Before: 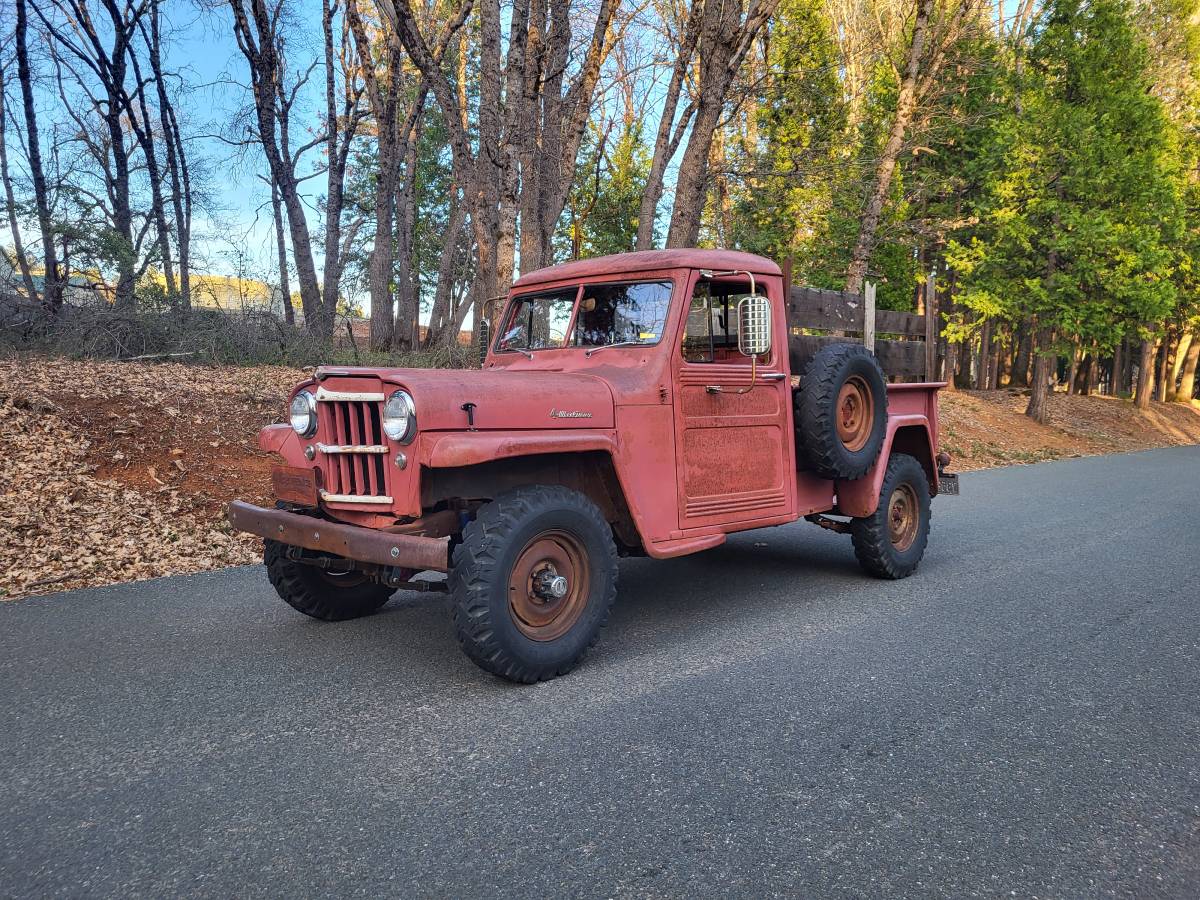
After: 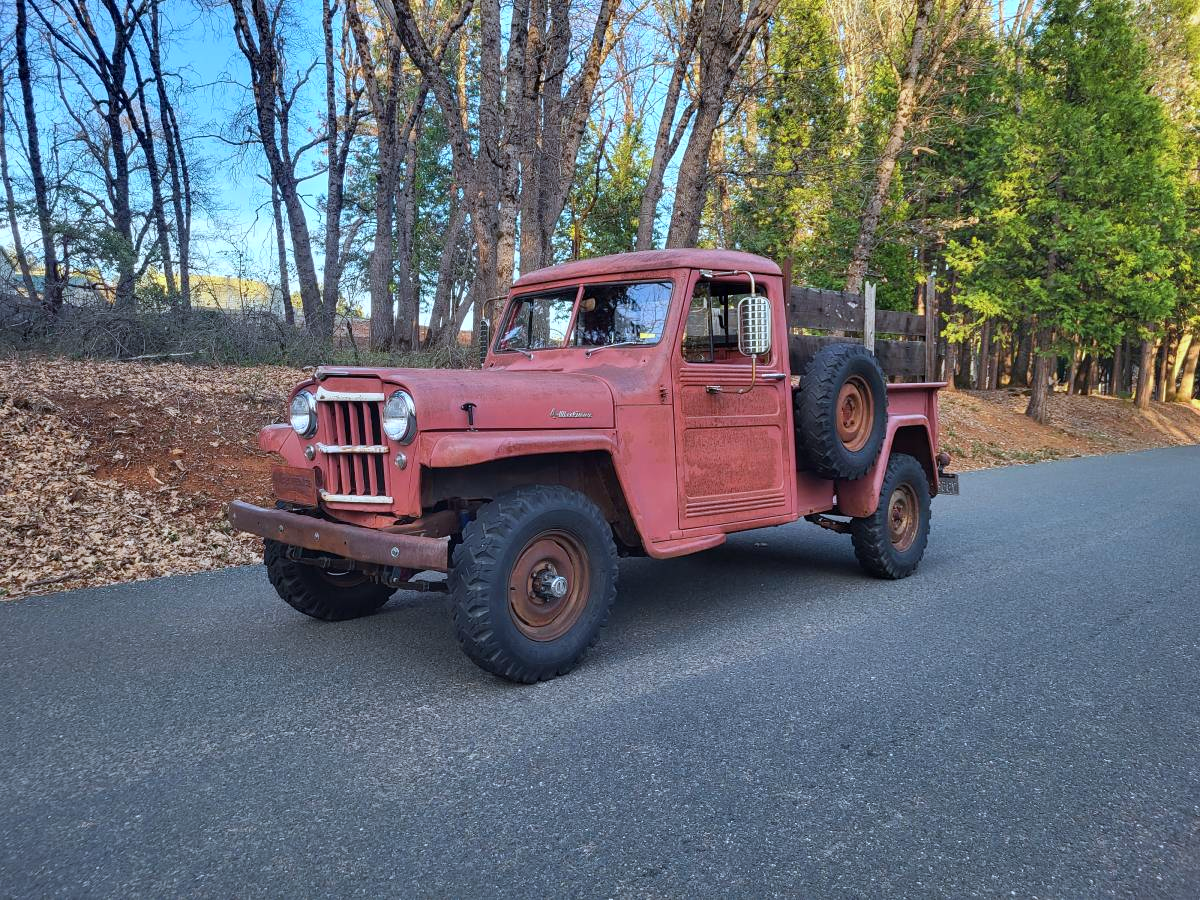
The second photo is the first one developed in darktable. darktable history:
color calibration: gray › normalize channels true, illuminant custom, x 0.368, y 0.373, temperature 4338.47 K, gamut compression 0.017
